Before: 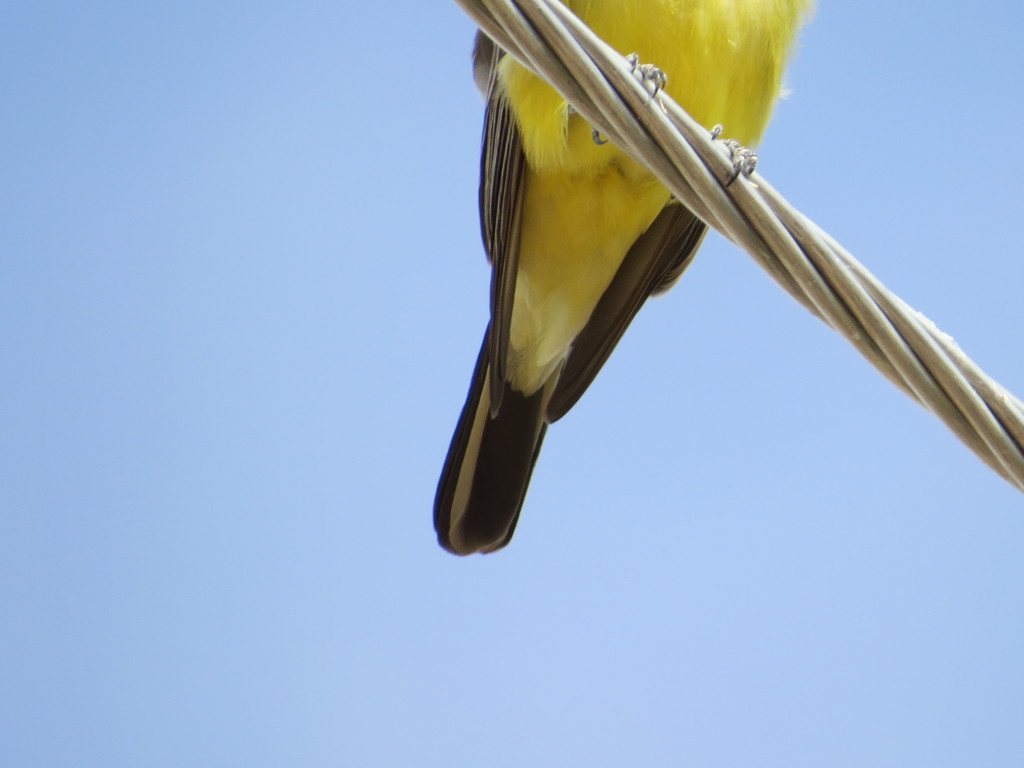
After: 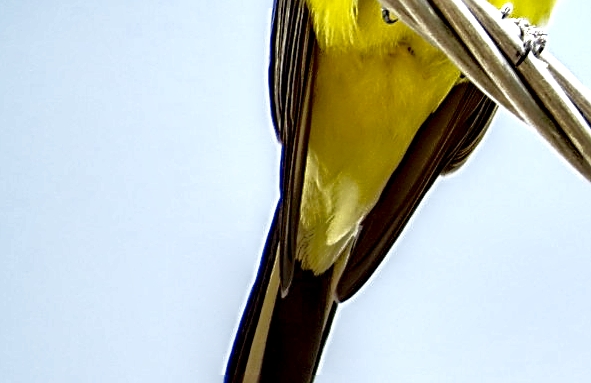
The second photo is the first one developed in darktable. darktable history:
tone equalizer: -8 EV 0.229 EV, -7 EV 0.438 EV, -6 EV 0.44 EV, -5 EV 0.226 EV, -3 EV -0.262 EV, -2 EV -0.406 EV, -1 EV -0.42 EV, +0 EV -0.27 EV
crop: left 20.605%, top 15.87%, right 21.588%, bottom 34.174%
shadows and highlights: shadows 60.36, highlights -59.67
local contrast: shadows 175%, detail 225%
exposure: exposure 0.664 EV, compensate highlight preservation false
base curve: curves: ch0 [(0, 0) (0.028, 0.03) (0.121, 0.232) (0.46, 0.748) (0.859, 0.968) (1, 1)], preserve colors none
sharpen: radius 3.03, amount 0.774
